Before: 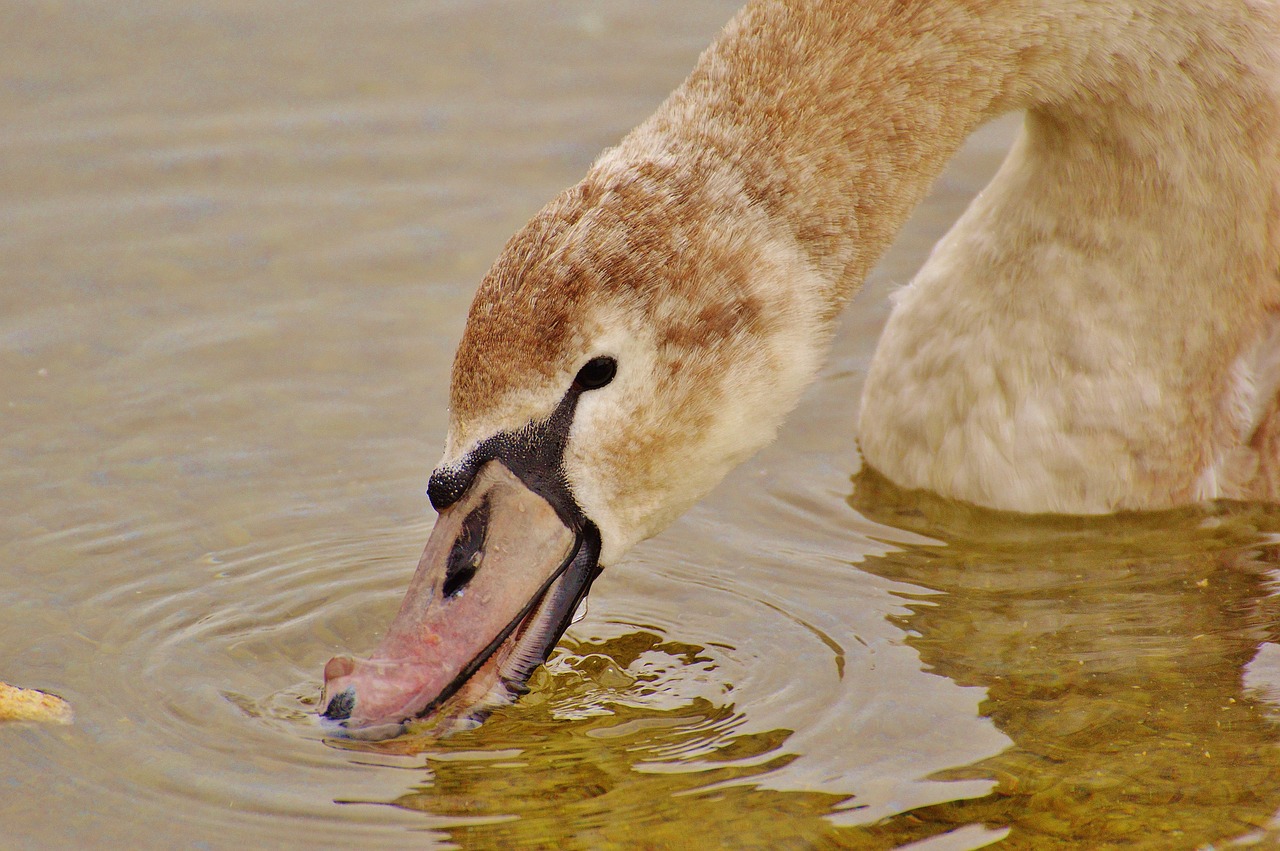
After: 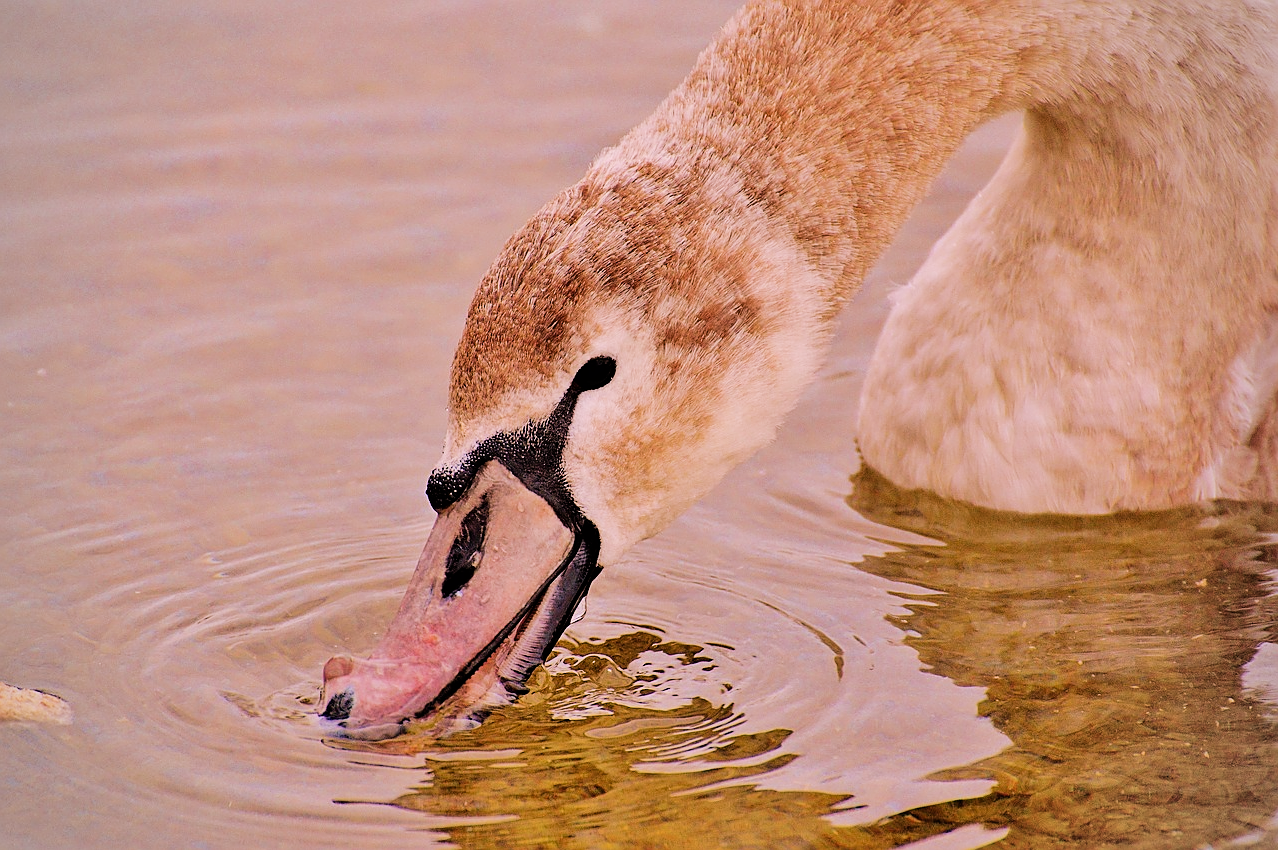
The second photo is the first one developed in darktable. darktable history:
white balance: red 1.188, blue 1.11
filmic rgb: black relative exposure -5 EV, hardness 2.88, contrast 1.3, highlights saturation mix -30%
crop and rotate: left 0.126%
vignetting: brightness -0.167
sharpen: on, module defaults
